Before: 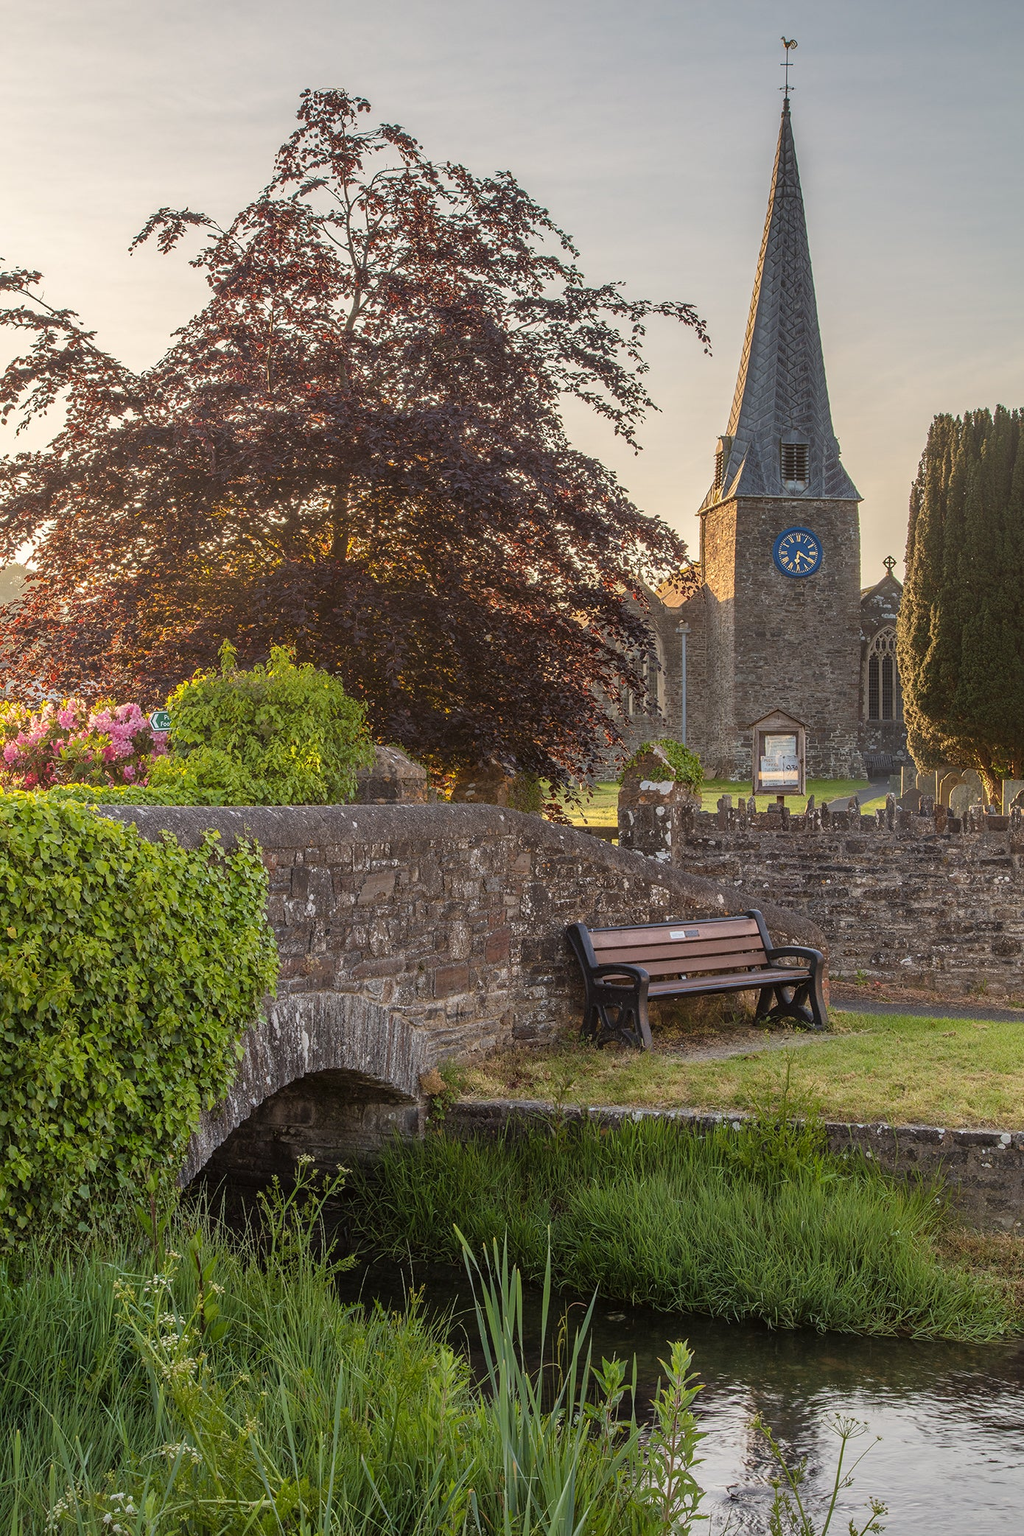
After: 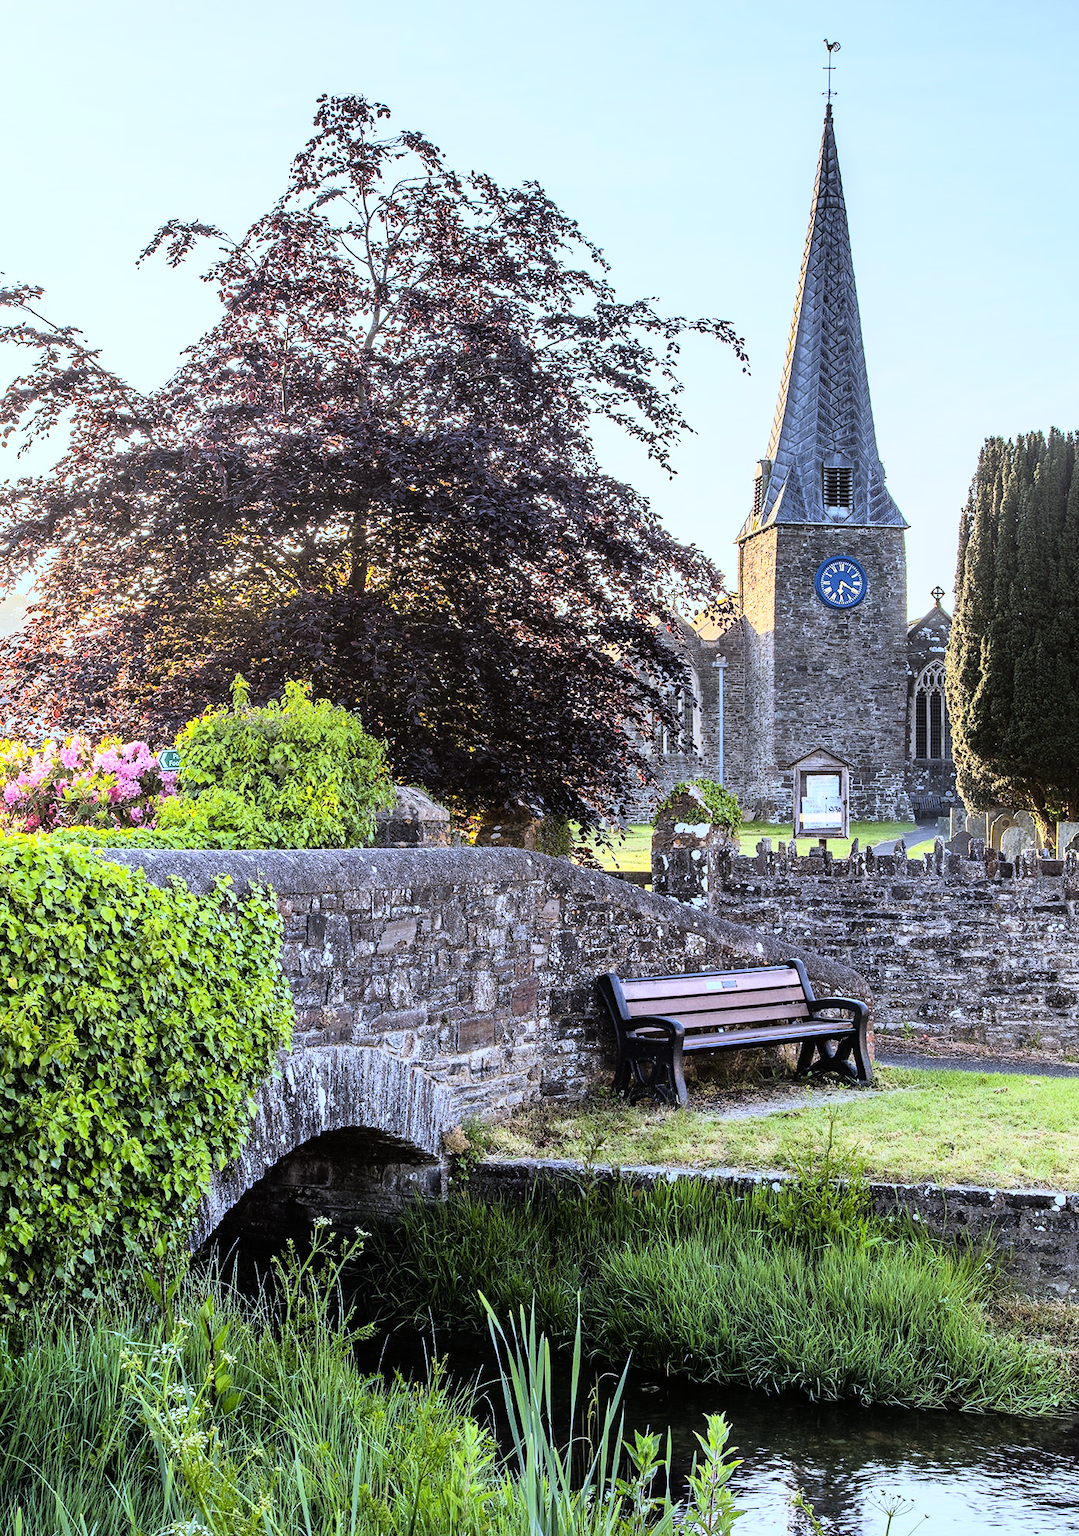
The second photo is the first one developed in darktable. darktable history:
white balance: red 0.871, blue 1.249
crop and rotate: top 0%, bottom 5.097%
rgb curve: curves: ch0 [(0, 0) (0.21, 0.15) (0.24, 0.21) (0.5, 0.75) (0.75, 0.96) (0.89, 0.99) (1, 1)]; ch1 [(0, 0.02) (0.21, 0.13) (0.25, 0.2) (0.5, 0.67) (0.75, 0.9) (0.89, 0.97) (1, 1)]; ch2 [(0, 0.02) (0.21, 0.13) (0.25, 0.2) (0.5, 0.67) (0.75, 0.9) (0.89, 0.97) (1, 1)], compensate middle gray true
